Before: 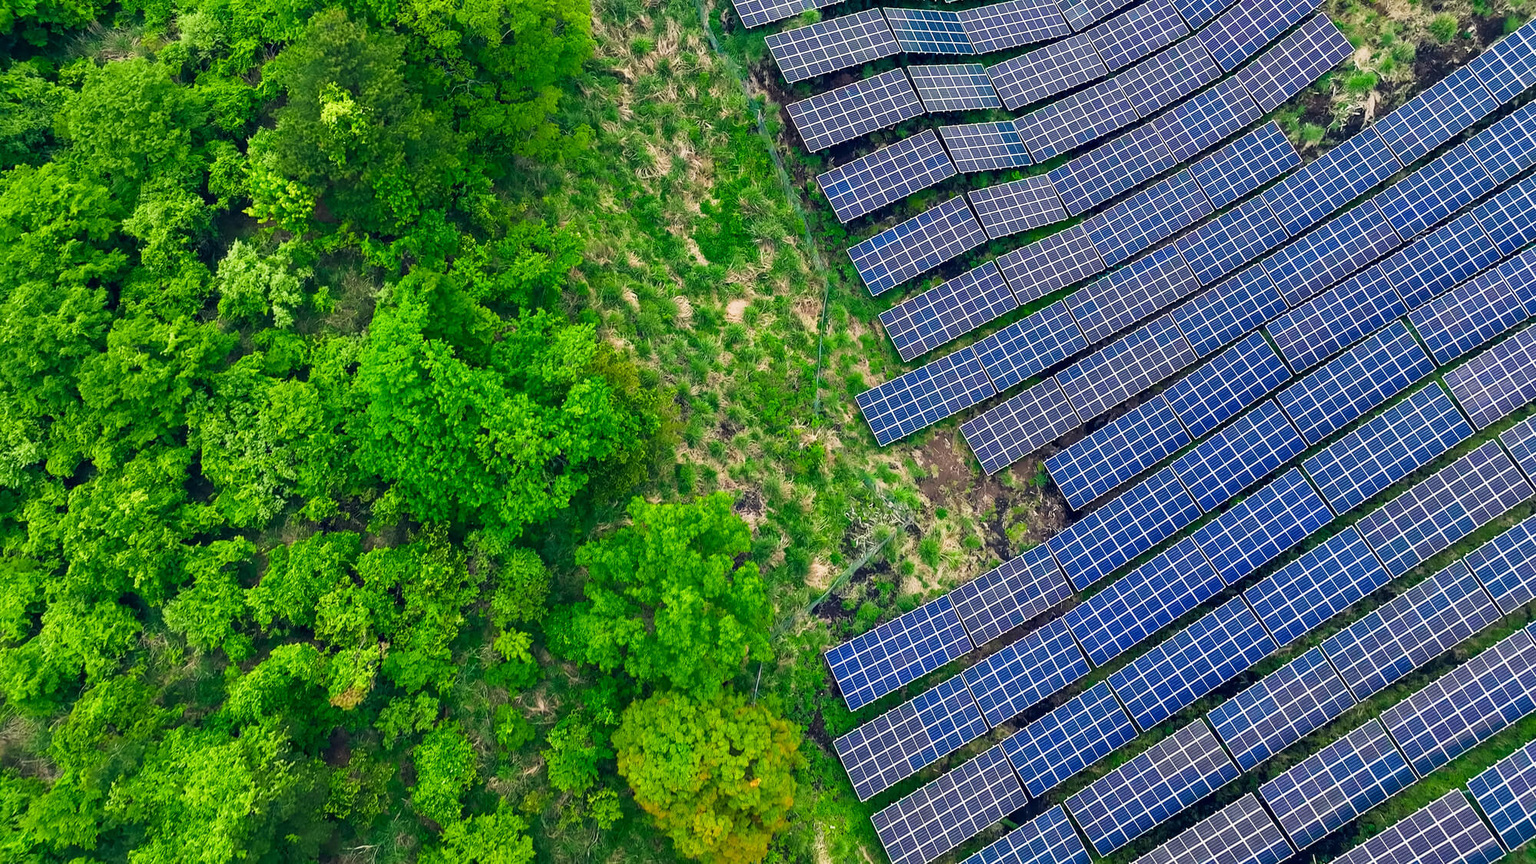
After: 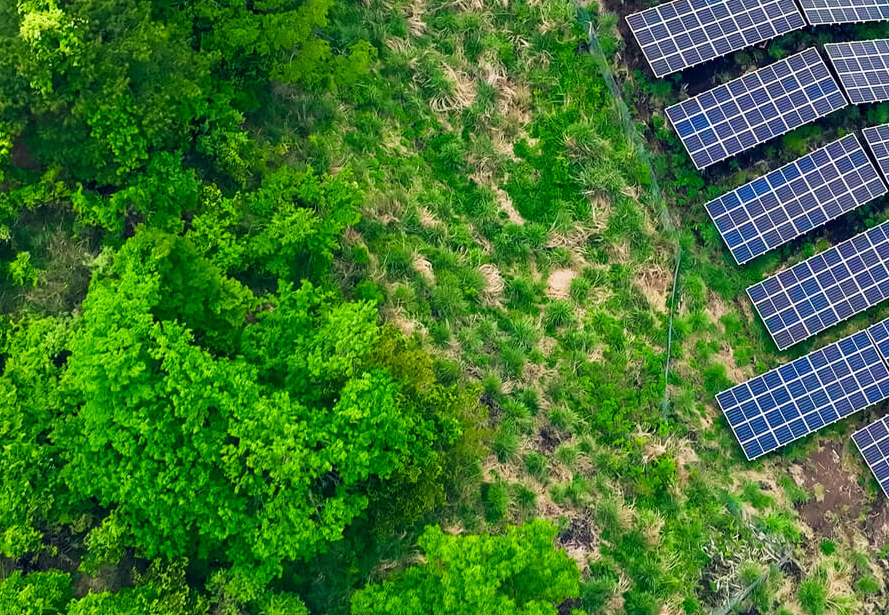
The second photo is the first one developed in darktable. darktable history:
crop: left 19.944%, top 10.836%, right 35.591%, bottom 34.424%
